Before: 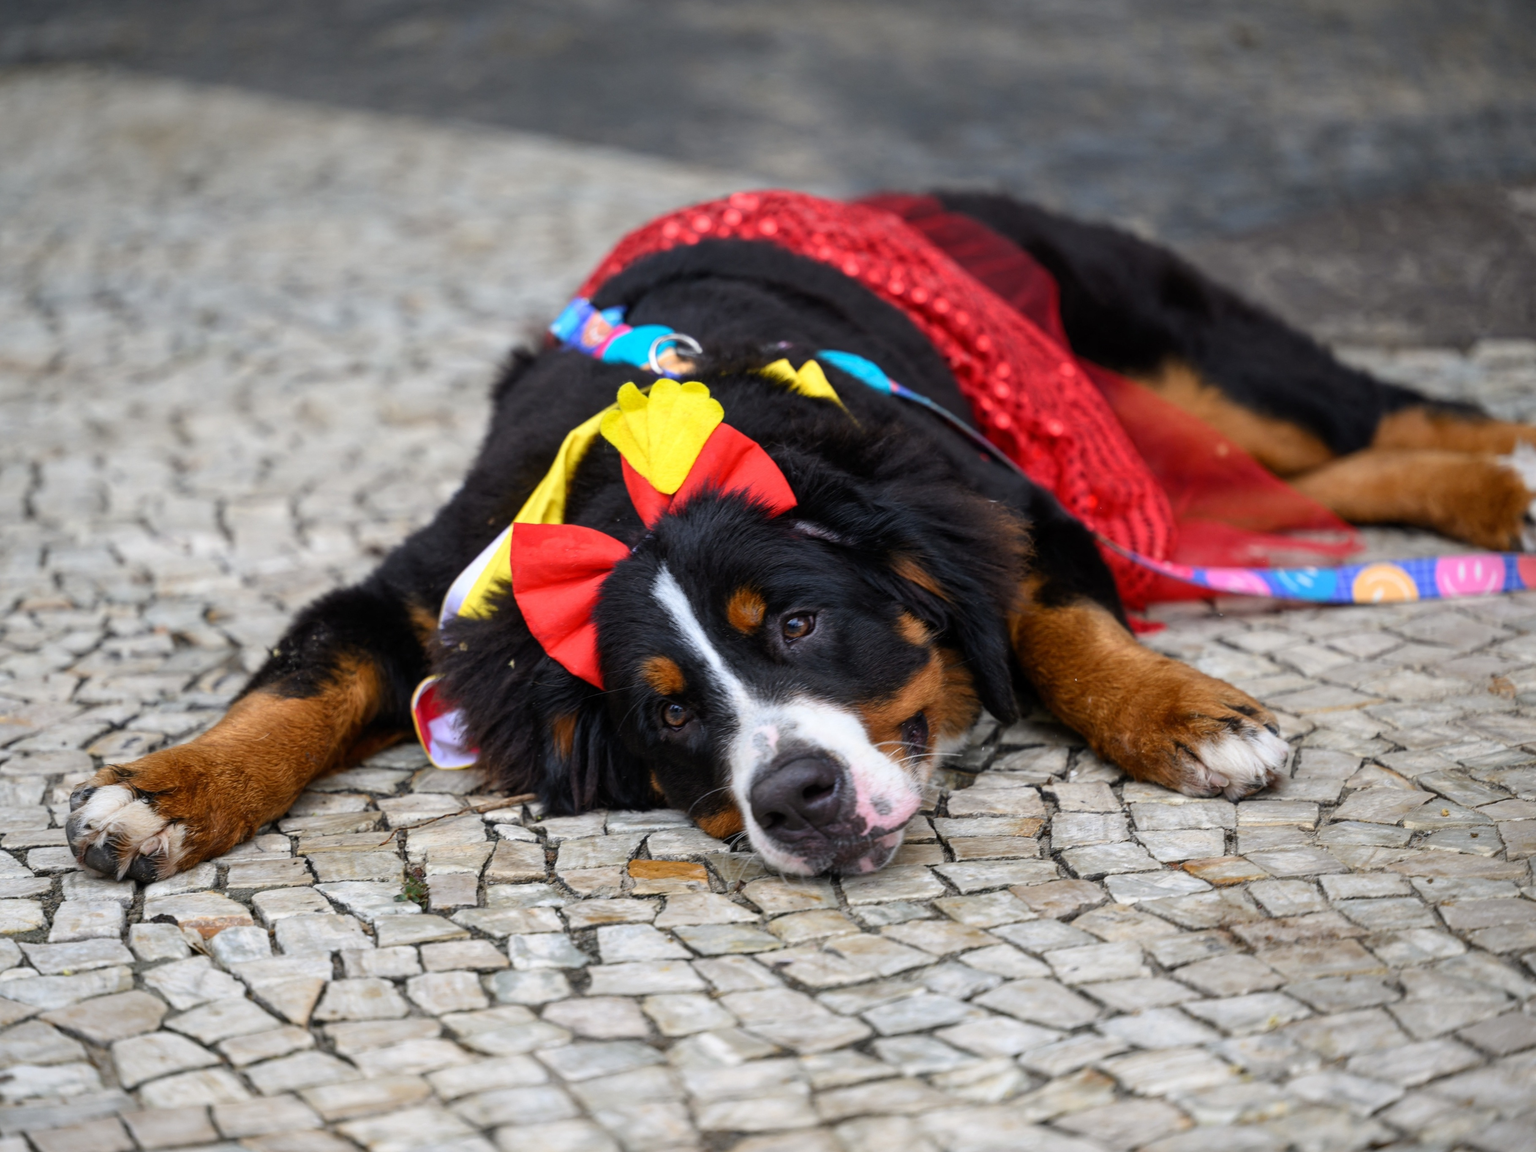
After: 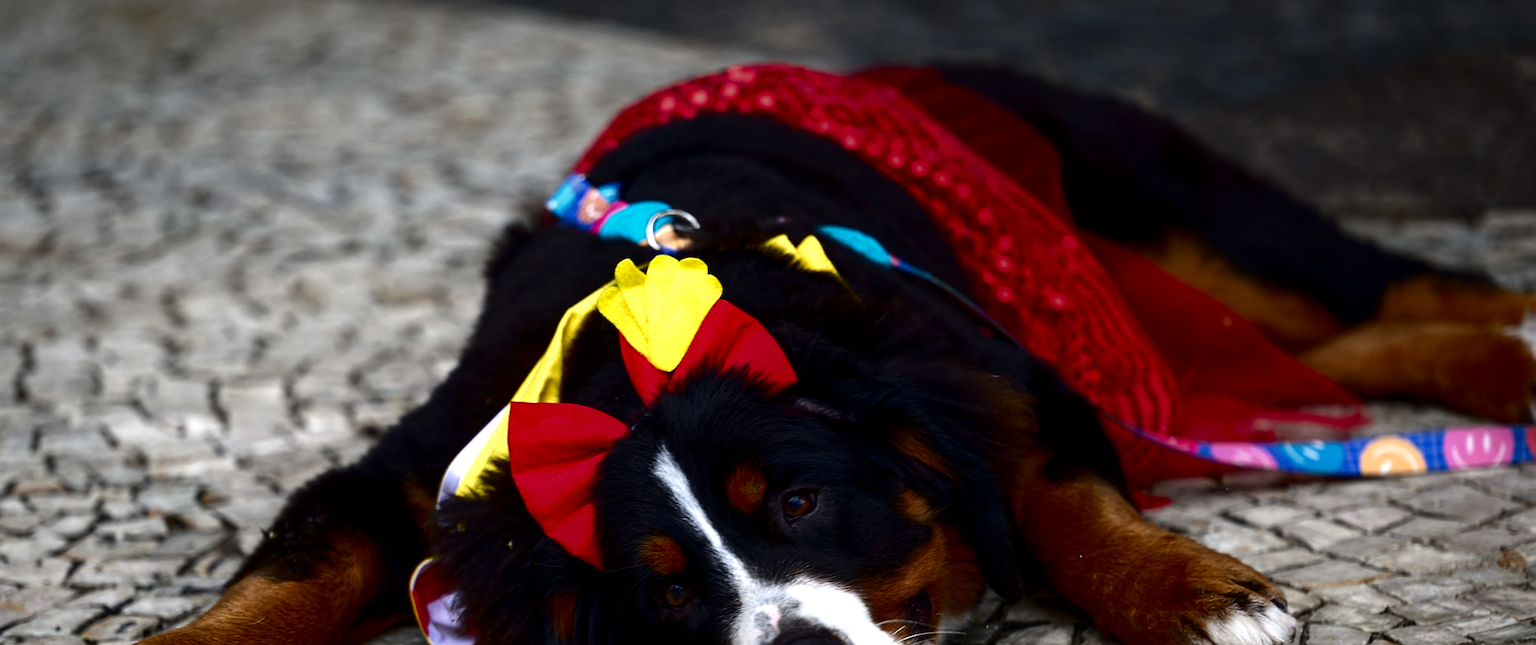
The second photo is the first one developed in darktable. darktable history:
crop and rotate: top 10.605%, bottom 33.274%
sharpen: on, module defaults
contrast brightness saturation: brightness -0.52
tone equalizer: -8 EV -0.001 EV, -7 EV 0.001 EV, -6 EV -0.002 EV, -5 EV -0.003 EV, -4 EV -0.062 EV, -3 EV -0.222 EV, -2 EV -0.267 EV, -1 EV 0.105 EV, +0 EV 0.303 EV
rotate and perspective: rotation -0.45°, automatic cropping original format, crop left 0.008, crop right 0.992, crop top 0.012, crop bottom 0.988
